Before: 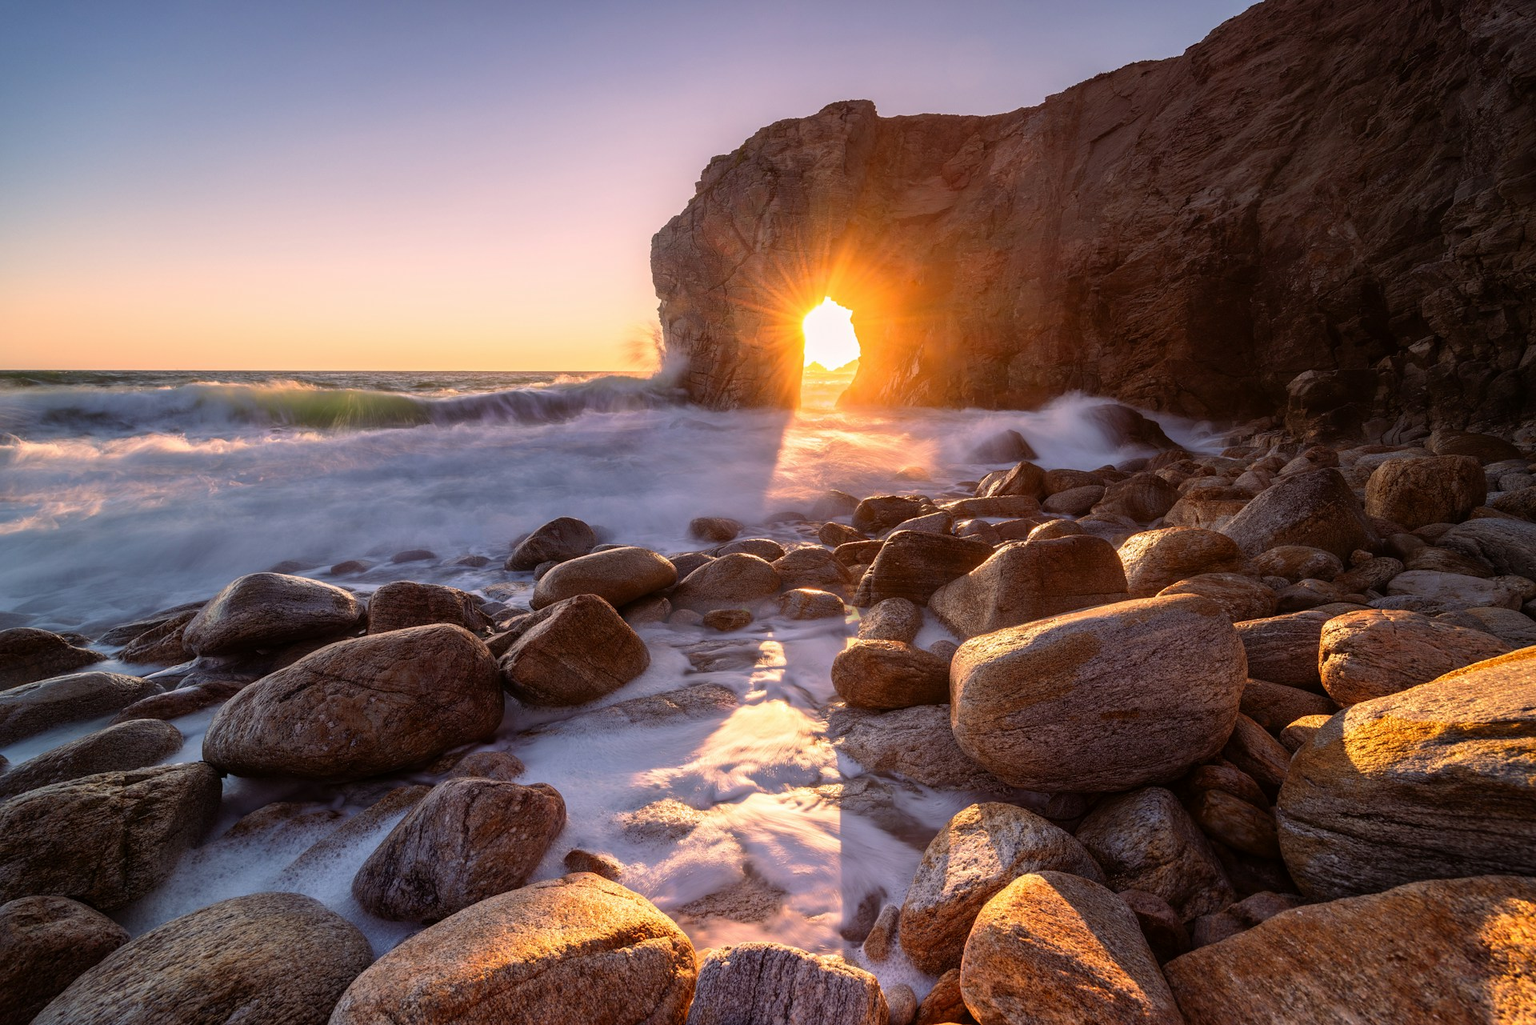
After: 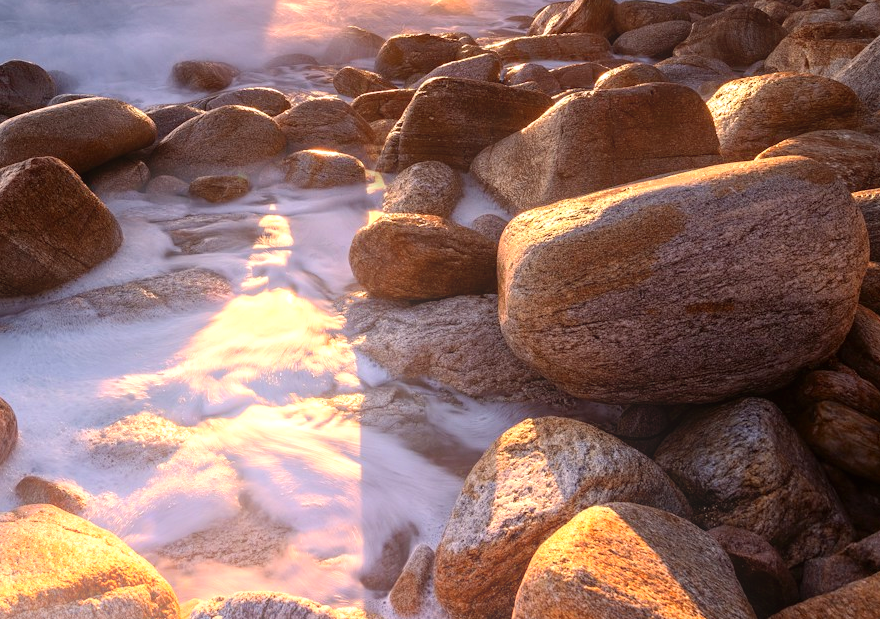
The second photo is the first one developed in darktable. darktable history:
contrast brightness saturation: contrast 0.07
bloom: on, module defaults
exposure: black level correction 0, exposure 0.4 EV, compensate exposure bias true, compensate highlight preservation false
crop: left 35.976%, top 45.819%, right 18.162%, bottom 5.807%
